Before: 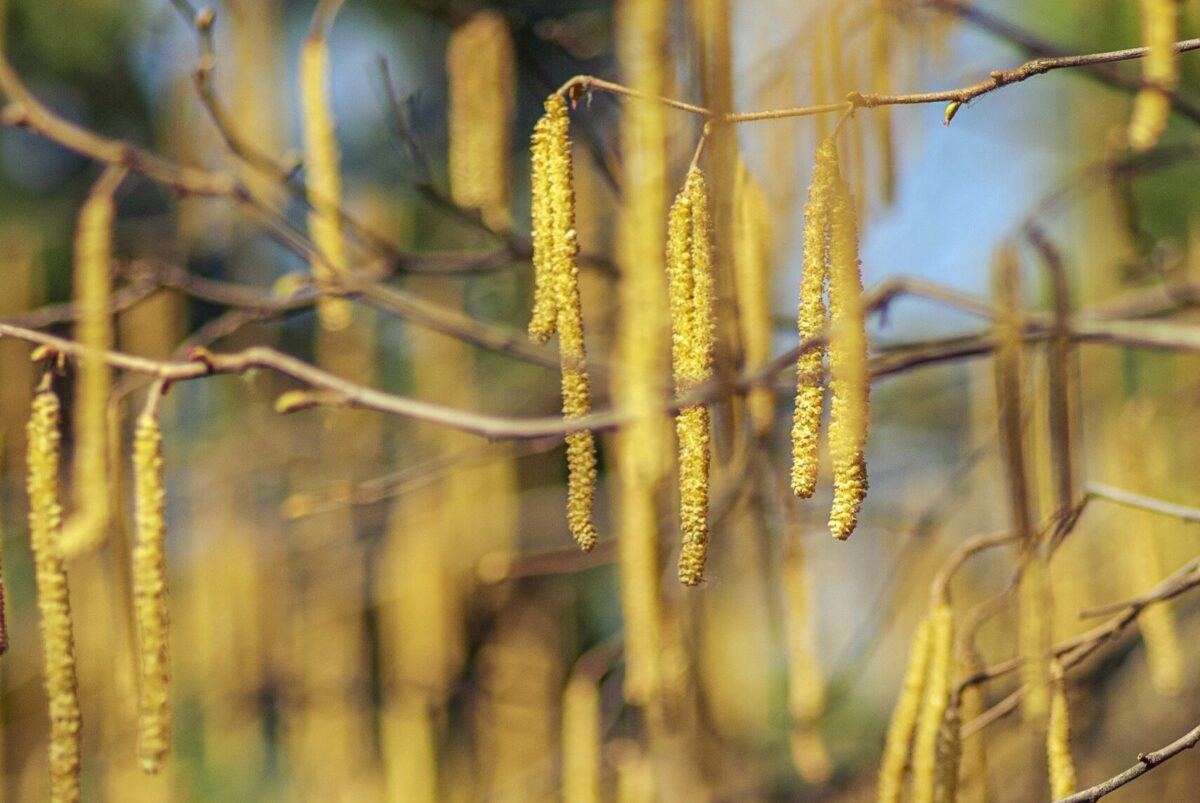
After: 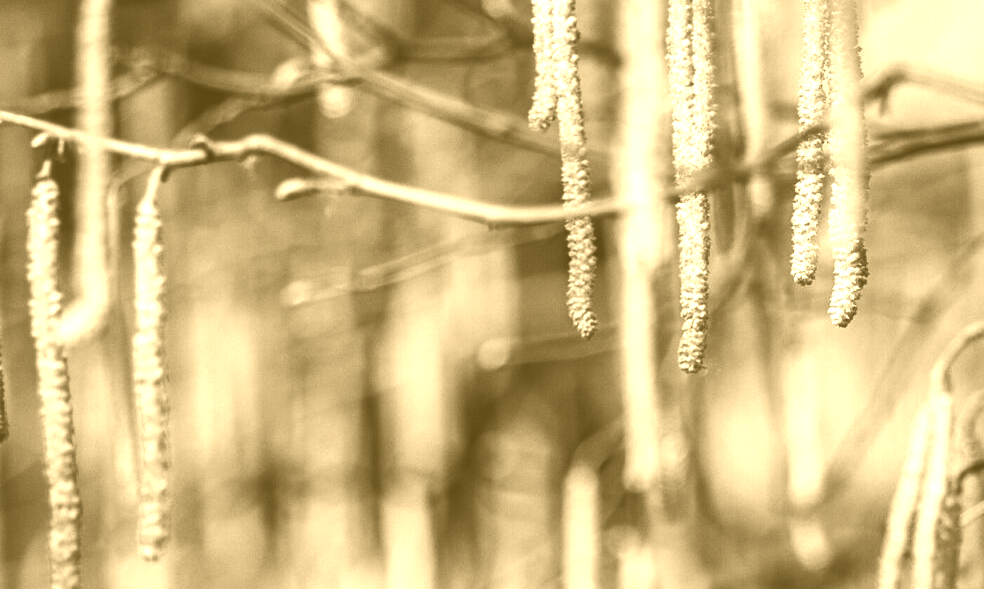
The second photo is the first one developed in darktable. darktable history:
crop: top 26.531%, right 17.959%
colorize: hue 36°, source mix 100%
contrast brightness saturation: contrast 0.19, brightness -0.24, saturation 0.11
